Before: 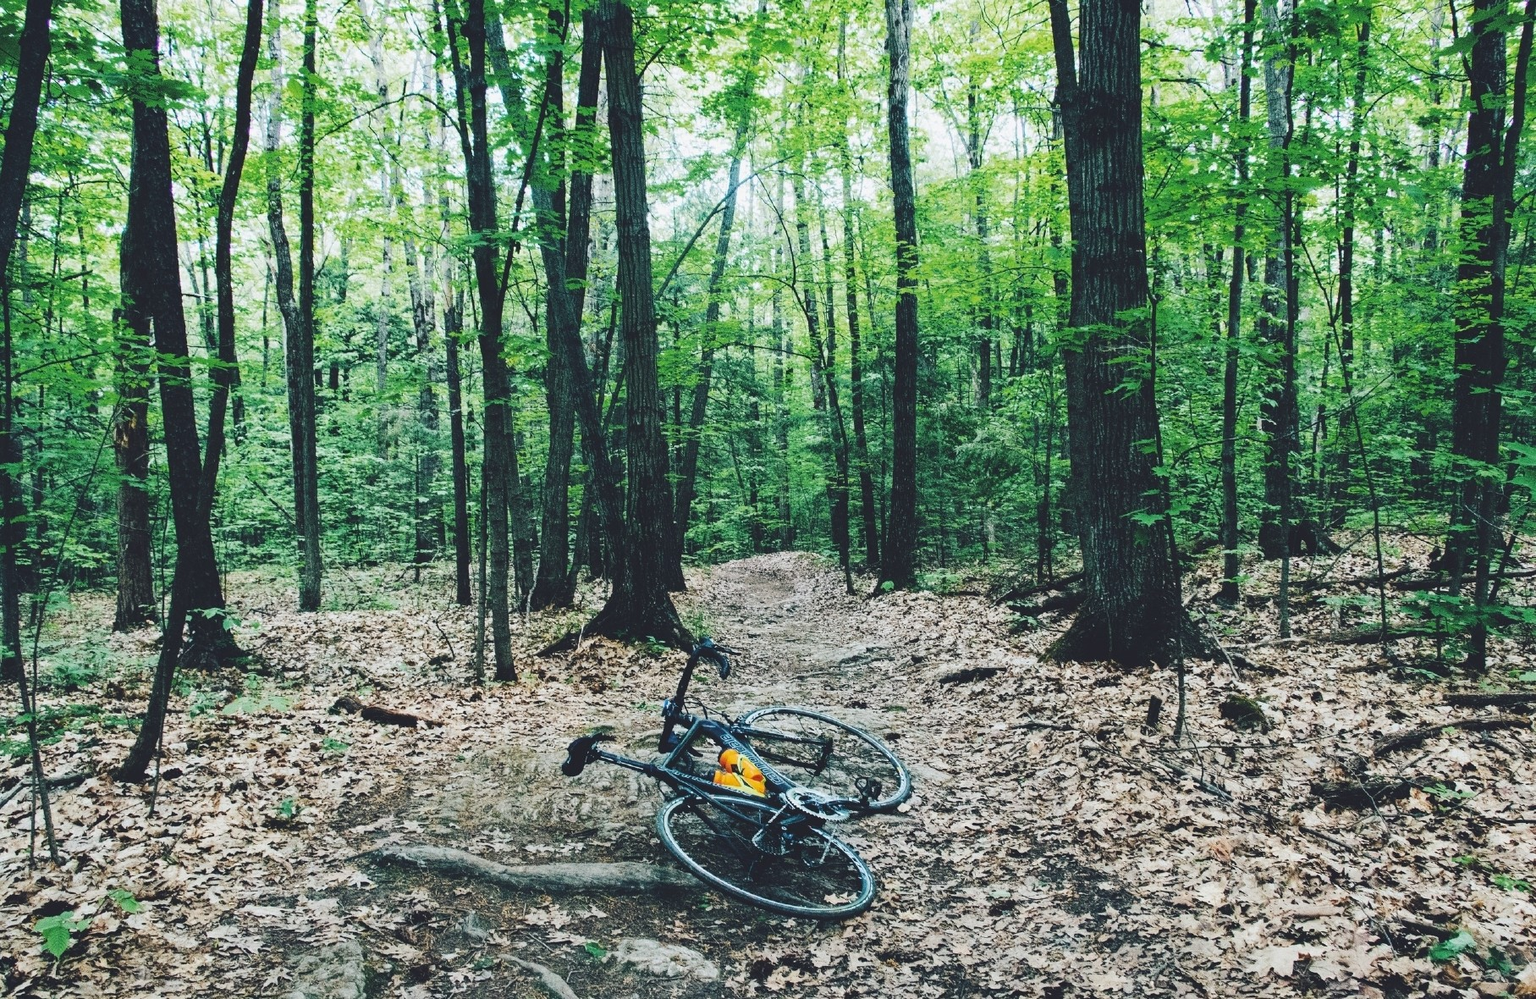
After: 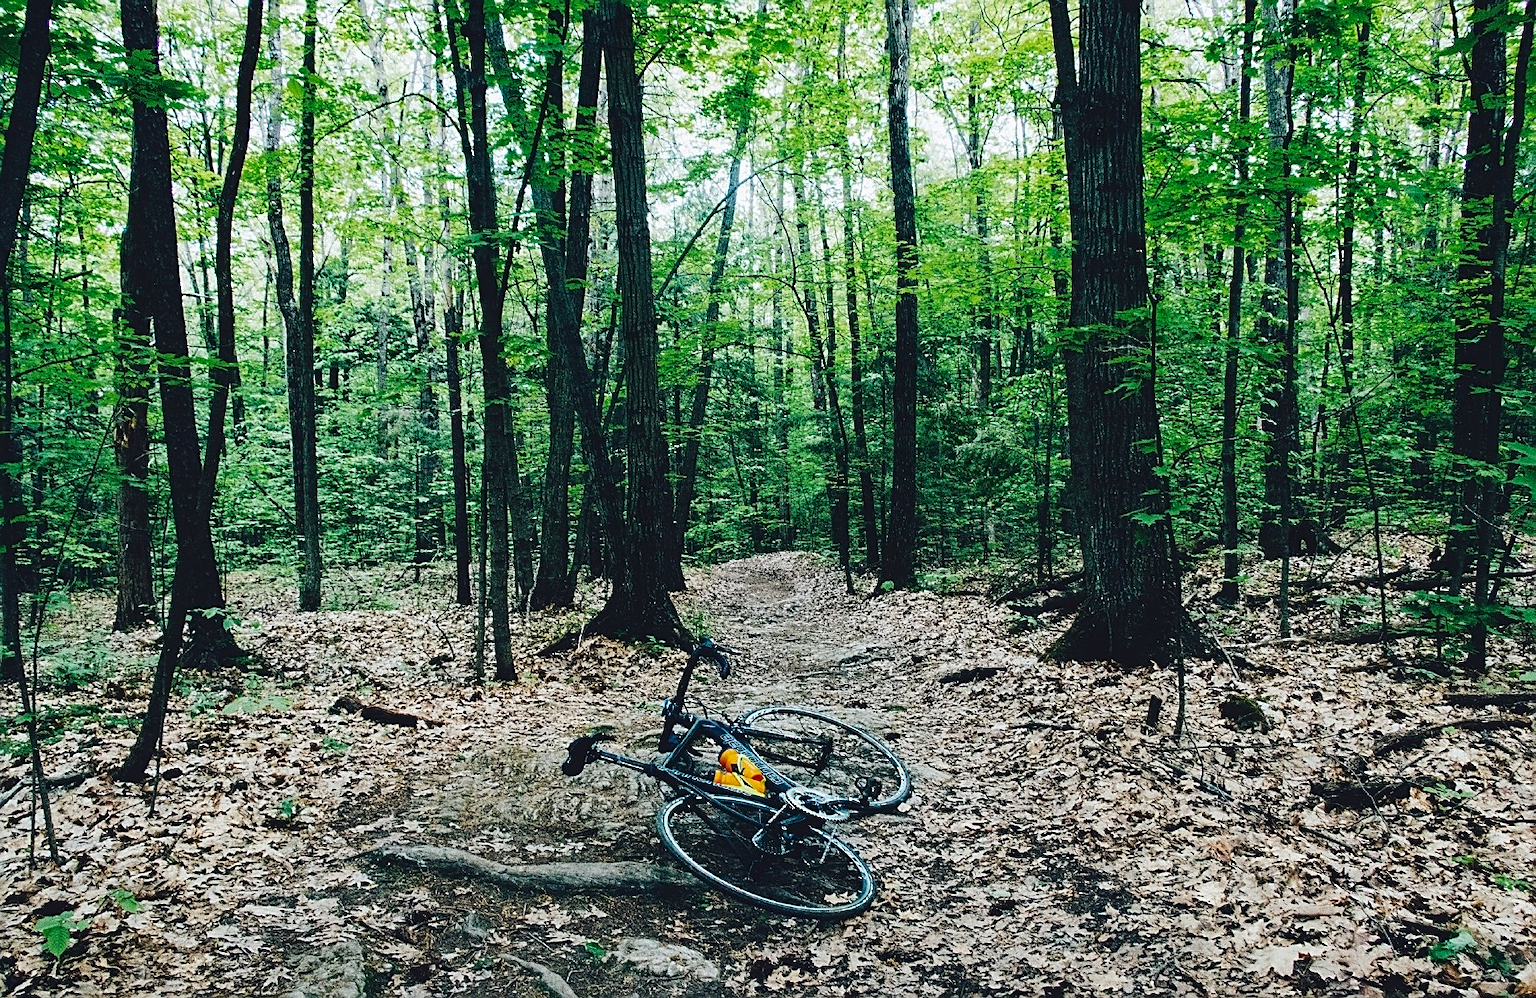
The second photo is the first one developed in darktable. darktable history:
contrast brightness saturation: contrast 0.069, brightness -0.141, saturation 0.108
local contrast: highlights 101%, shadows 102%, detail 119%, midtone range 0.2
sharpen: on, module defaults
